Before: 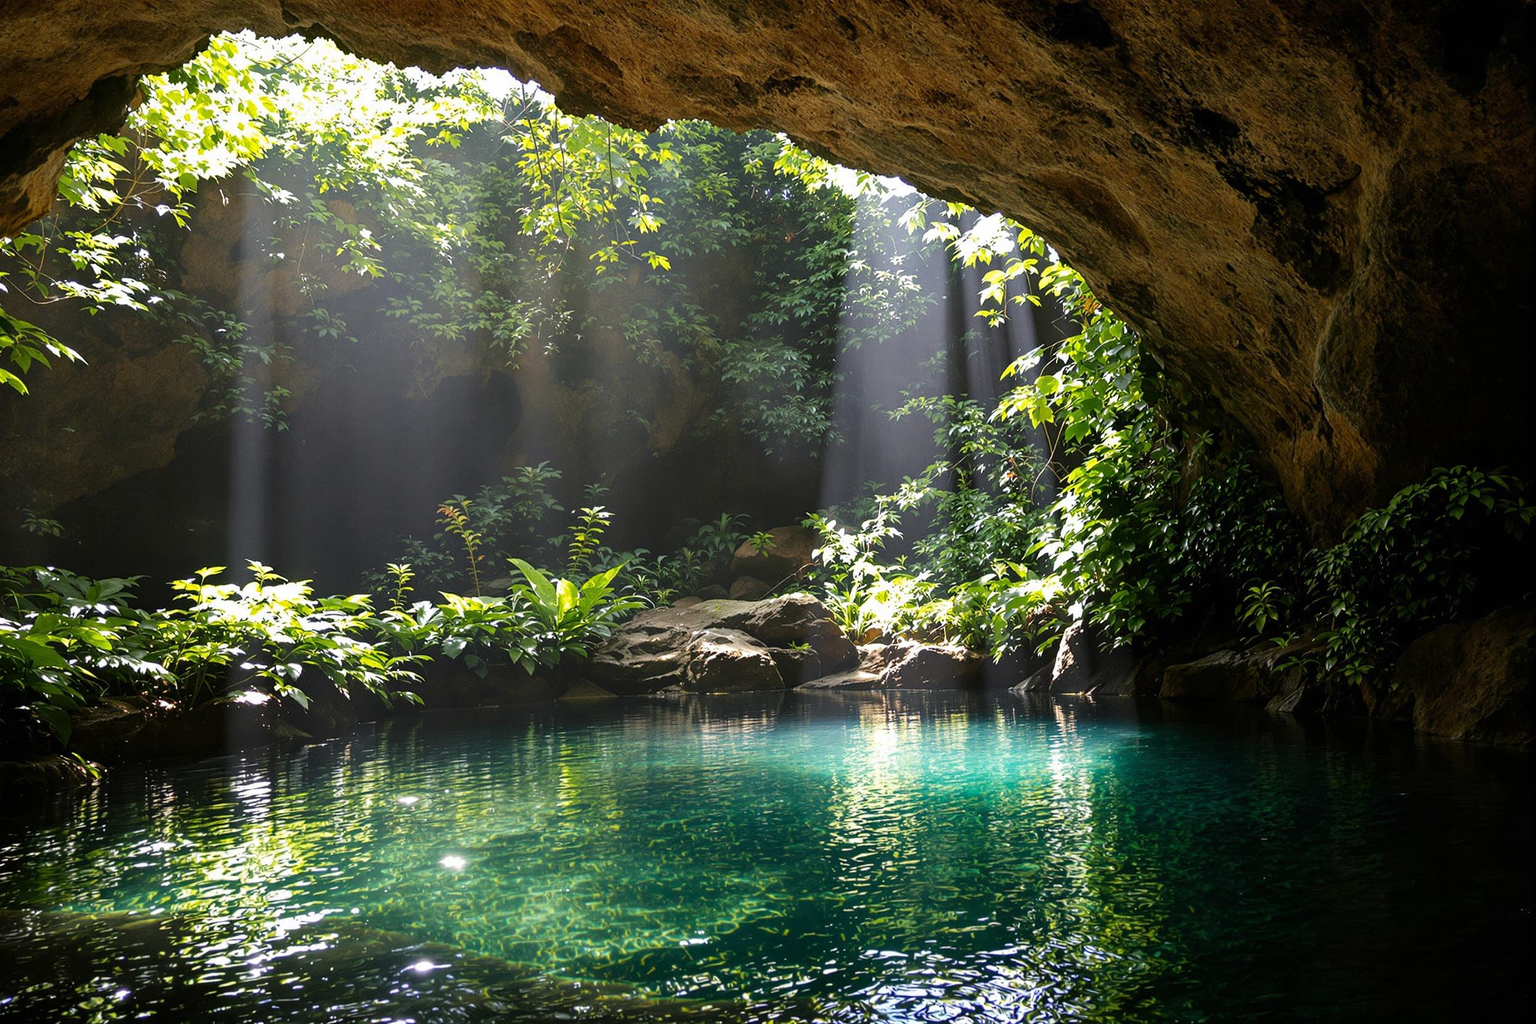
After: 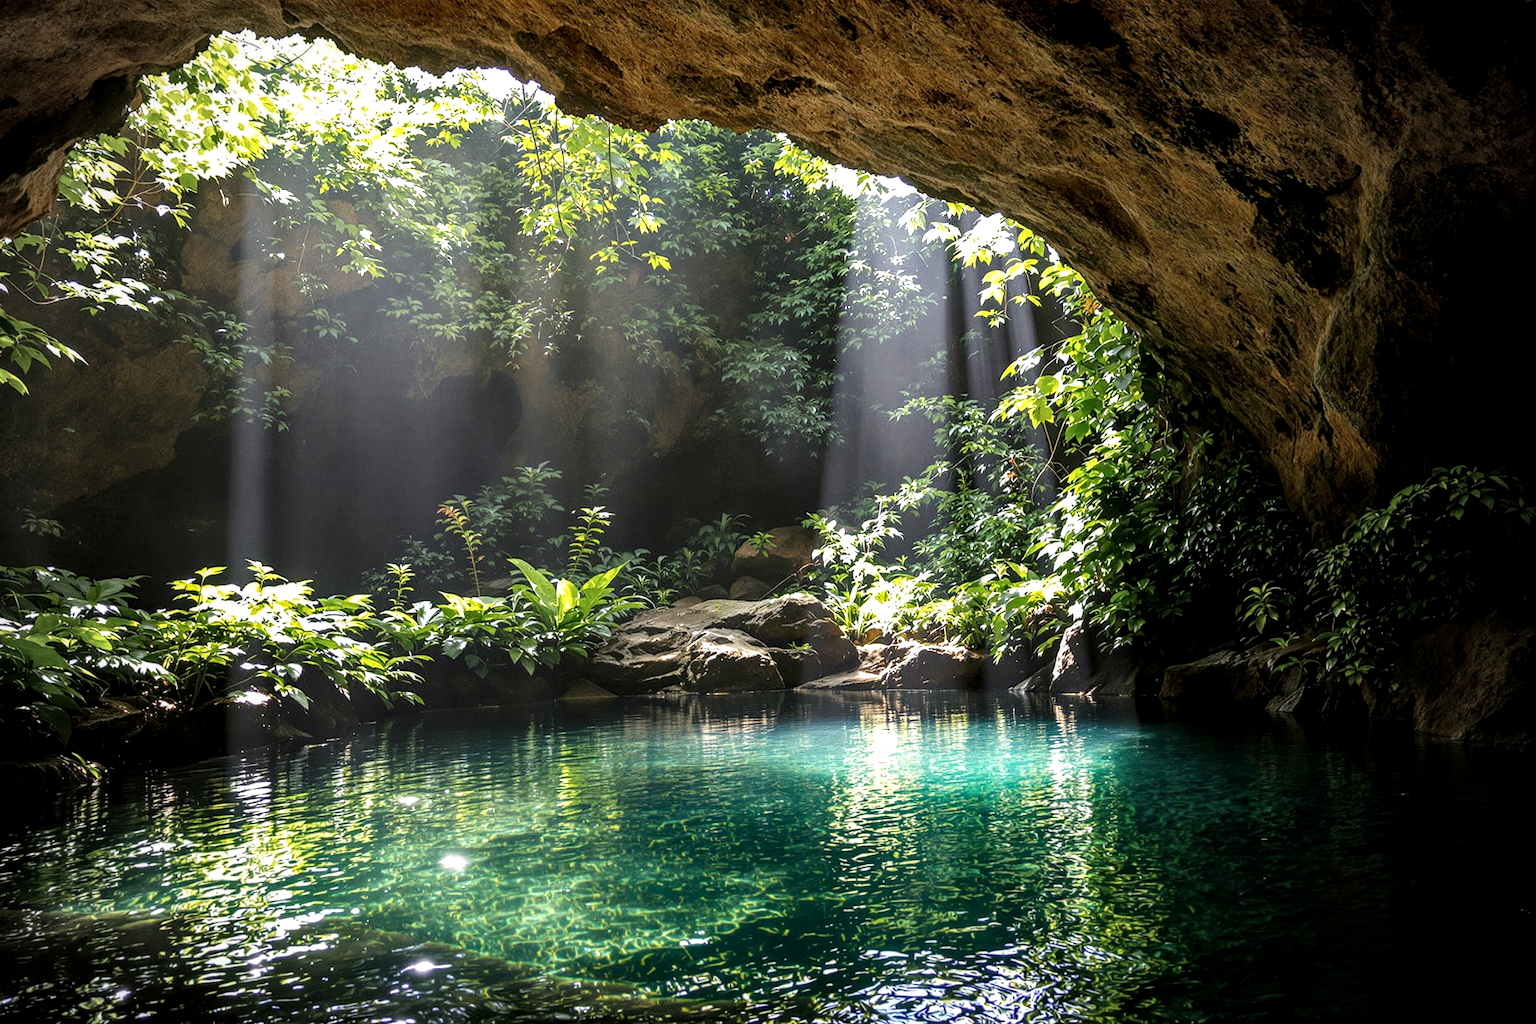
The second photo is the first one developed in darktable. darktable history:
vignetting: unbound false
local contrast: detail 150%
